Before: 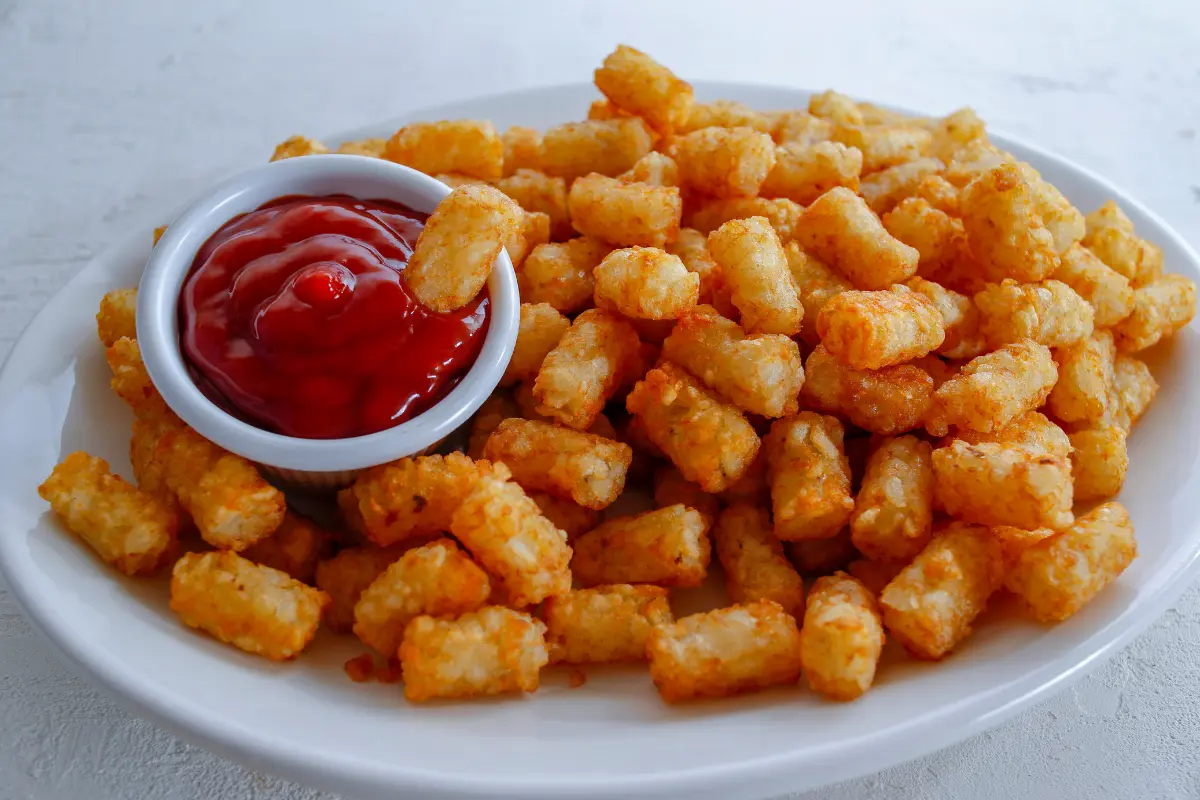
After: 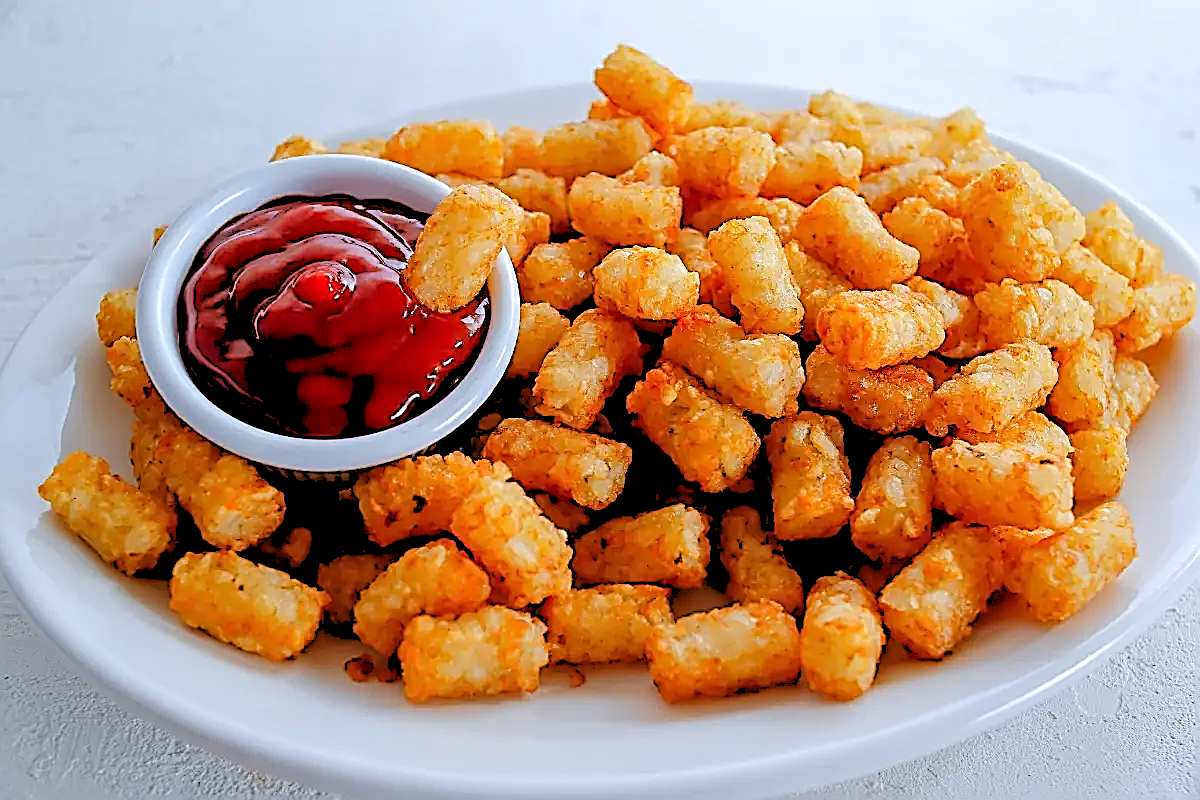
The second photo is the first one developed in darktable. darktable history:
rgb levels: levels [[0.027, 0.429, 0.996], [0, 0.5, 1], [0, 0.5, 1]]
sharpen: amount 2
